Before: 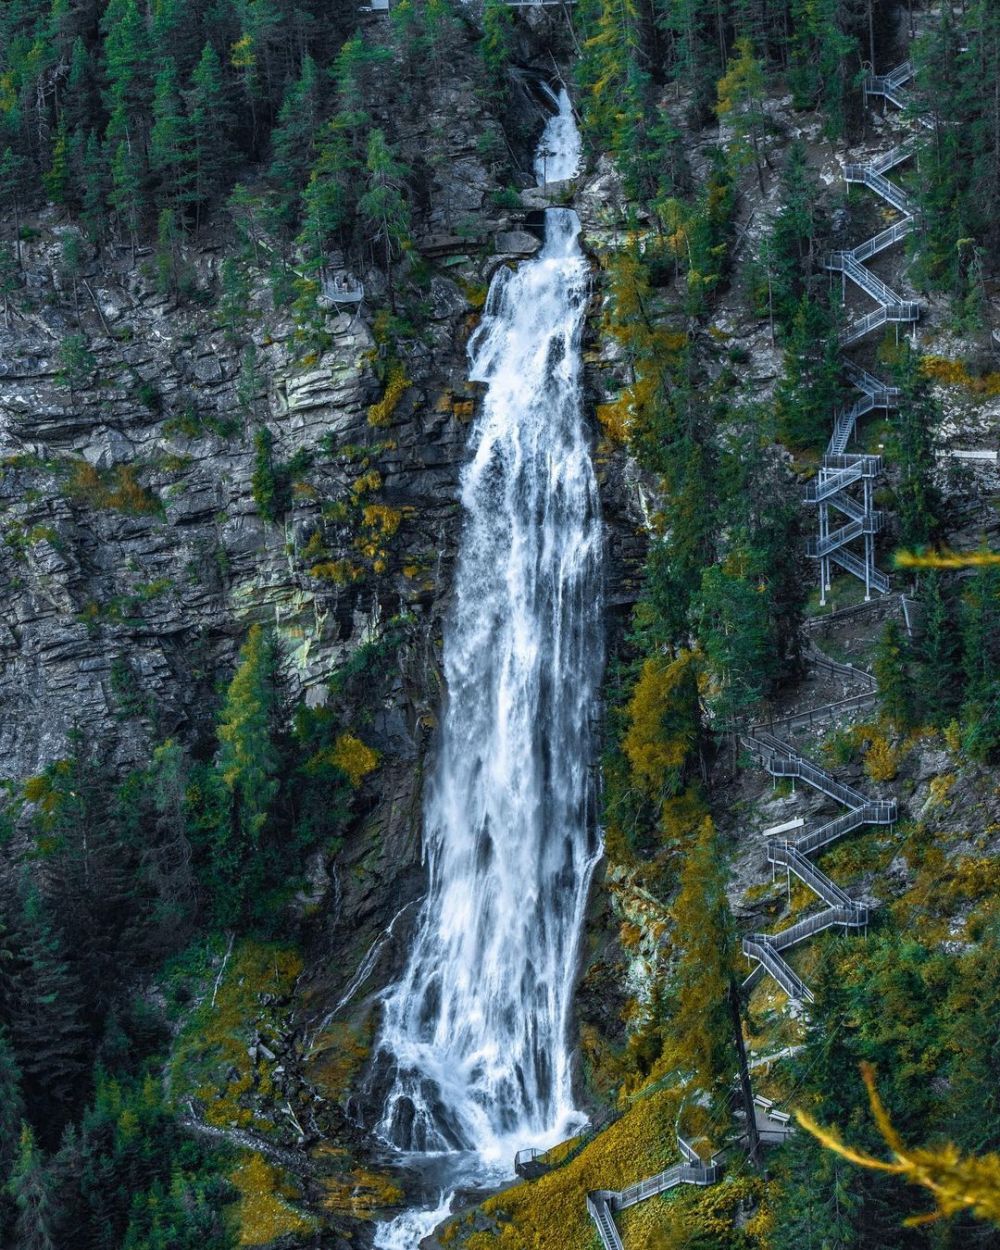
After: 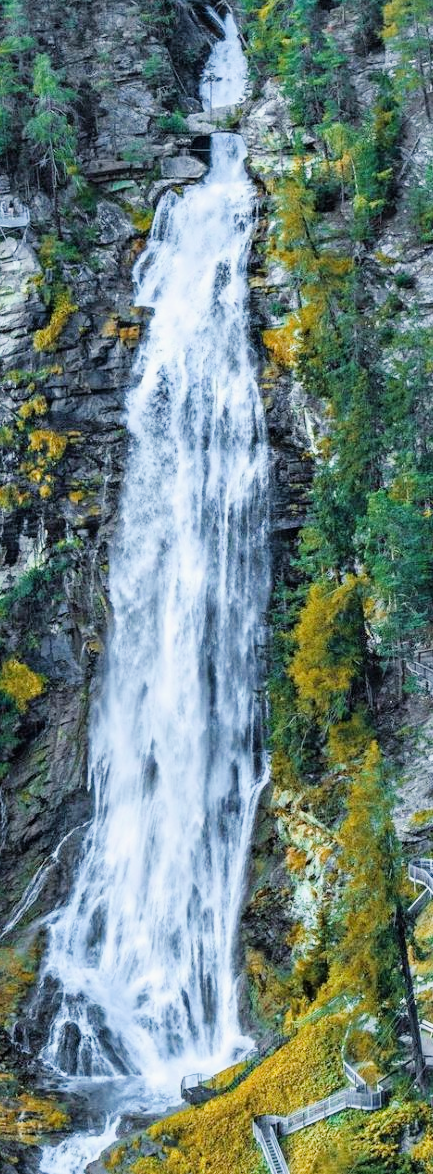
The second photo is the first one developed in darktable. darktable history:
filmic rgb: black relative exposure -7.65 EV, white relative exposure 4.56 EV, hardness 3.61, contrast 1.05
crop: left 33.452%, top 6.025%, right 23.155%
exposure: black level correction 0, exposure 1.45 EV, compensate exposure bias true, compensate highlight preservation false
